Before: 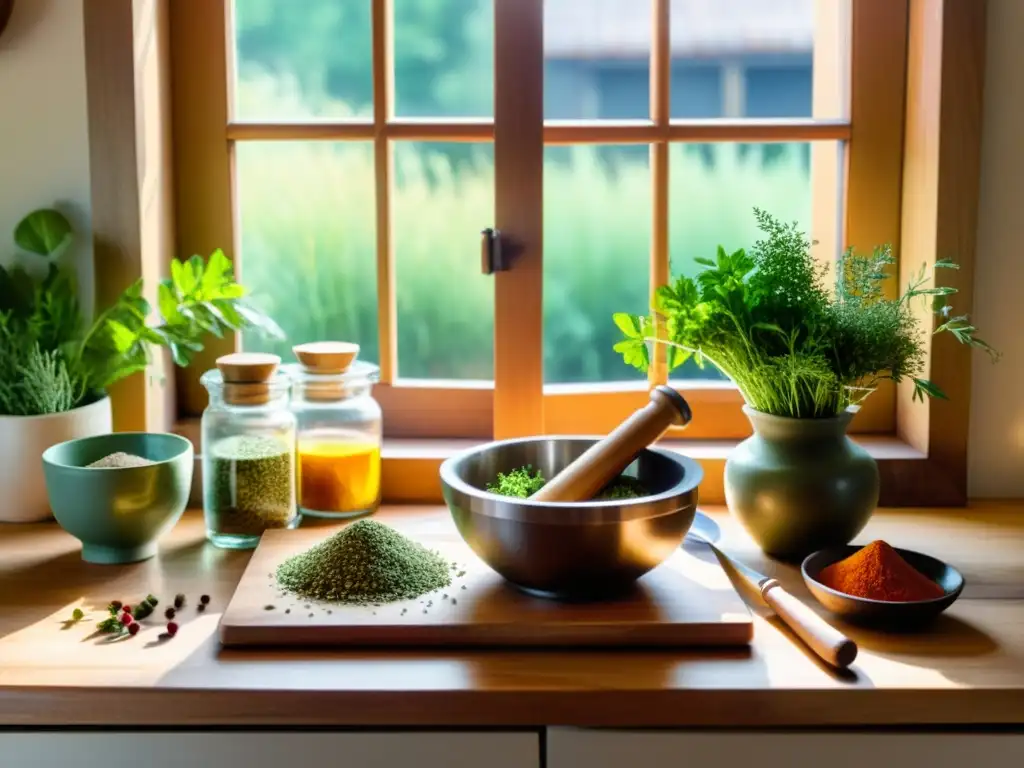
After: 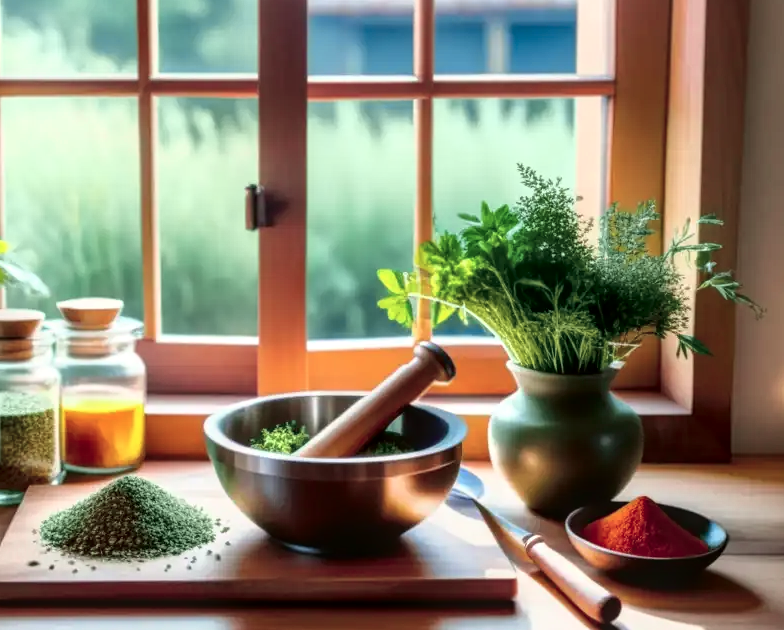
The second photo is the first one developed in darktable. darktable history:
local contrast: detail 130%
tone curve: curves: ch0 [(0, 0.021) (0.059, 0.053) (0.197, 0.191) (0.32, 0.311) (0.495, 0.505) (0.725, 0.731) (0.89, 0.919) (1, 1)]; ch1 [(0, 0) (0.094, 0.081) (0.285, 0.299) (0.401, 0.424) (0.453, 0.439) (0.495, 0.496) (0.54, 0.55) (0.615, 0.637) (0.657, 0.683) (1, 1)]; ch2 [(0, 0) (0.257, 0.217) (0.43, 0.421) (0.498, 0.507) (0.547, 0.539) (0.595, 0.56) (0.644, 0.599) (1, 1)], color space Lab, independent channels, preserve colors none
crop: left 23.095%, top 5.827%, bottom 11.854%
exposure: exposure -0.064 EV, compensate highlight preservation false
